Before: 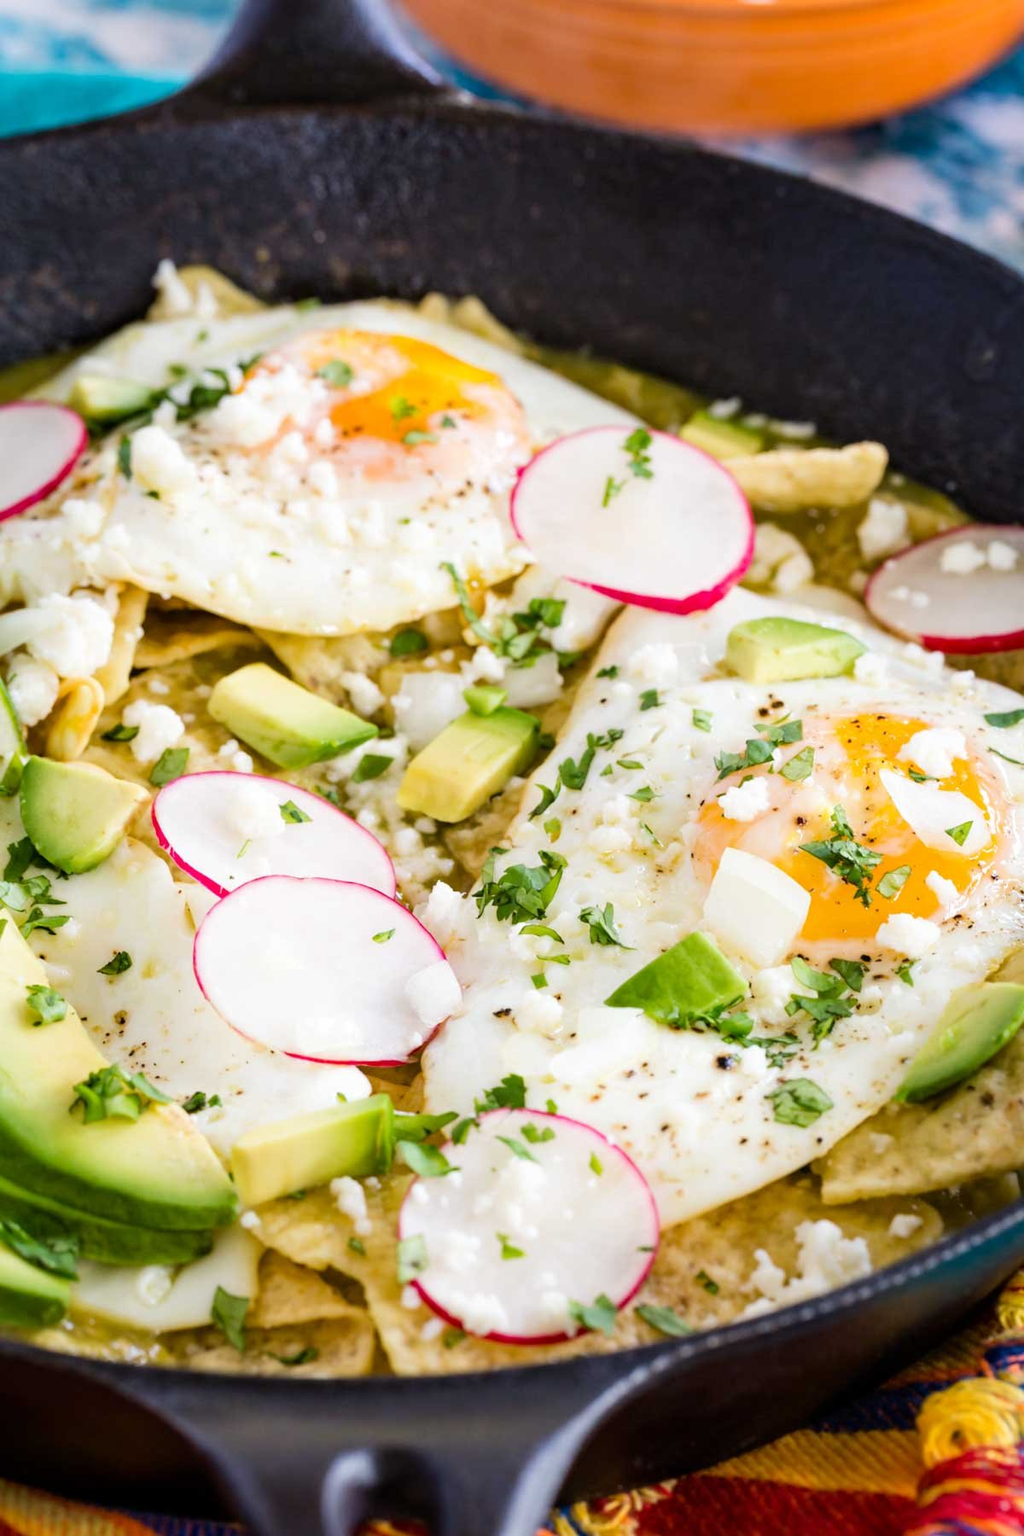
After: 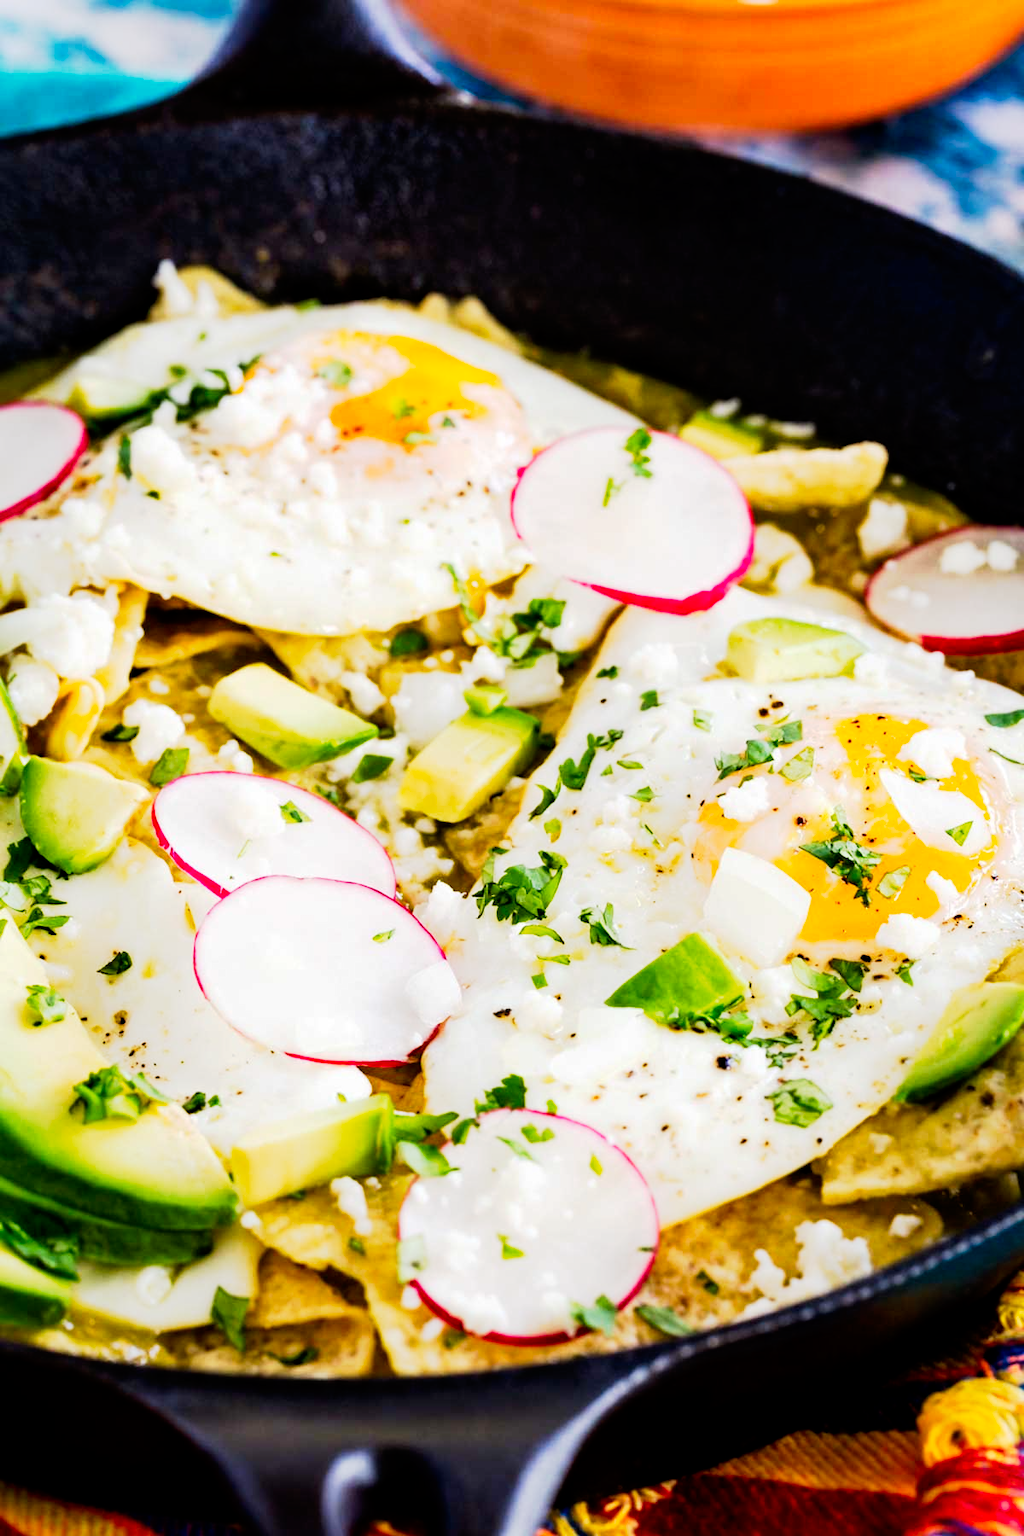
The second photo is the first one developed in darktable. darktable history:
tone curve: curves: ch0 [(0, 0) (0.003, 0.001) (0.011, 0.001) (0.025, 0.001) (0.044, 0.001) (0.069, 0.003) (0.1, 0.007) (0.136, 0.013) (0.177, 0.032) (0.224, 0.083) (0.277, 0.157) (0.335, 0.237) (0.399, 0.334) (0.468, 0.446) (0.543, 0.562) (0.623, 0.683) (0.709, 0.801) (0.801, 0.869) (0.898, 0.918) (1, 1)], preserve colors none
